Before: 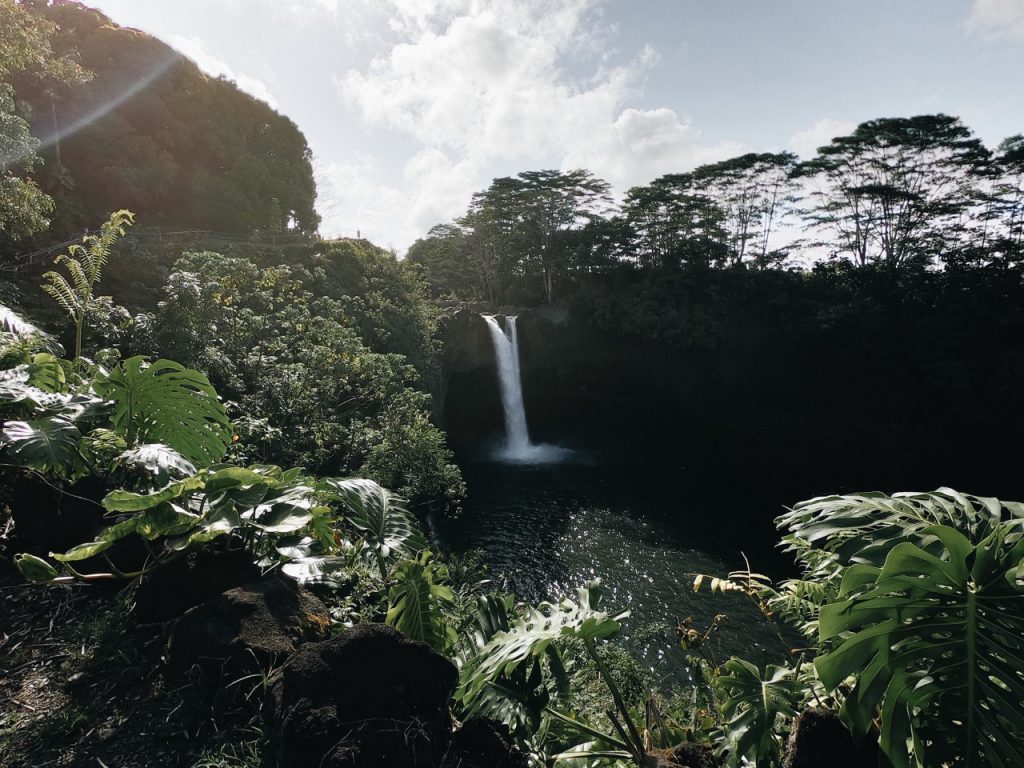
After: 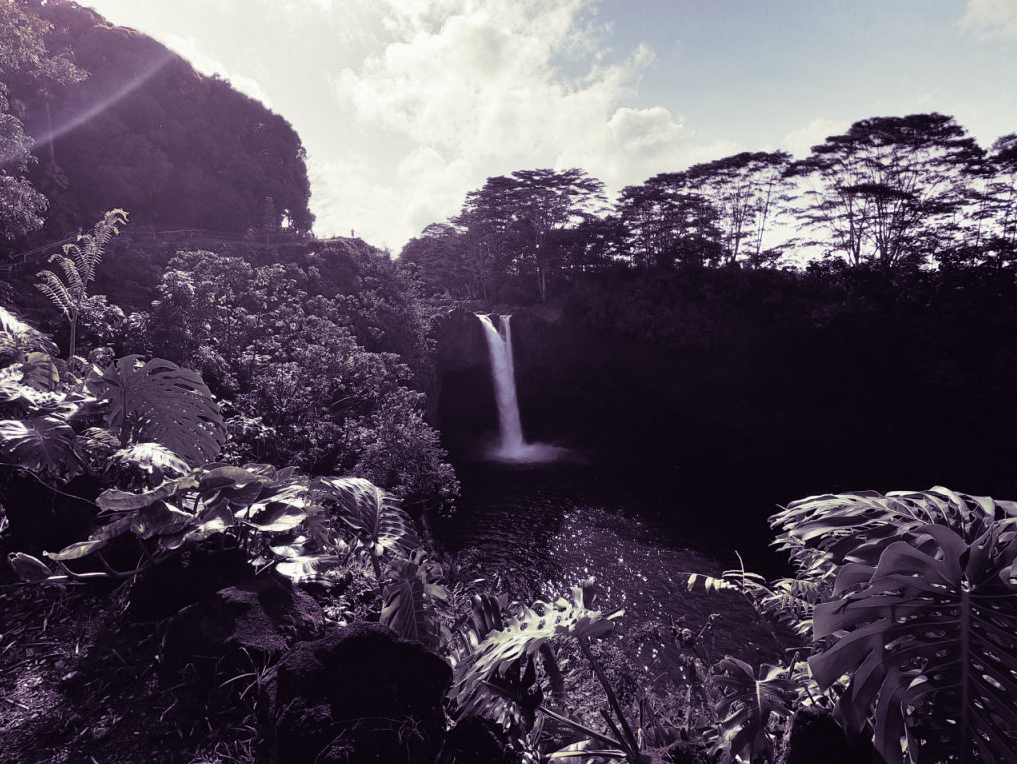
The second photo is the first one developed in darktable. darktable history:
split-toning: shadows › hue 266.4°, shadows › saturation 0.4, highlights › hue 61.2°, highlights › saturation 0.3, compress 0%
crop and rotate: left 0.614%, top 0.179%, bottom 0.309%
